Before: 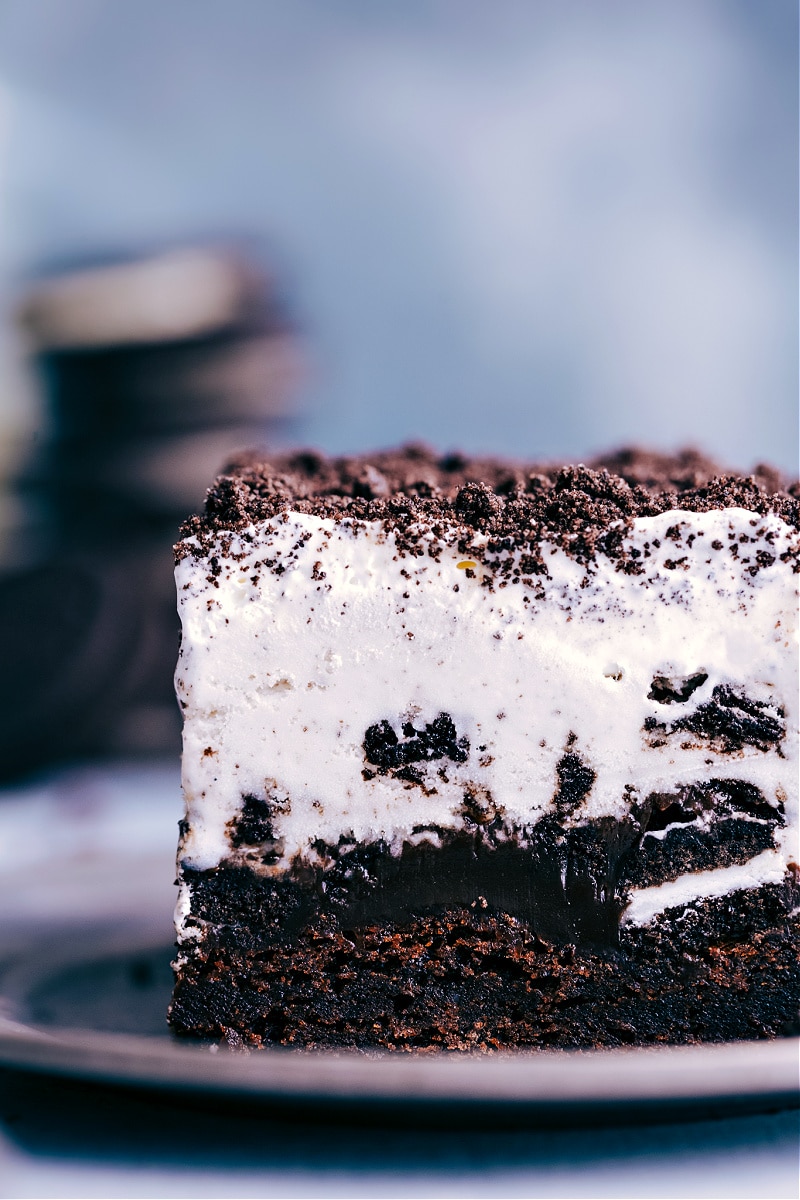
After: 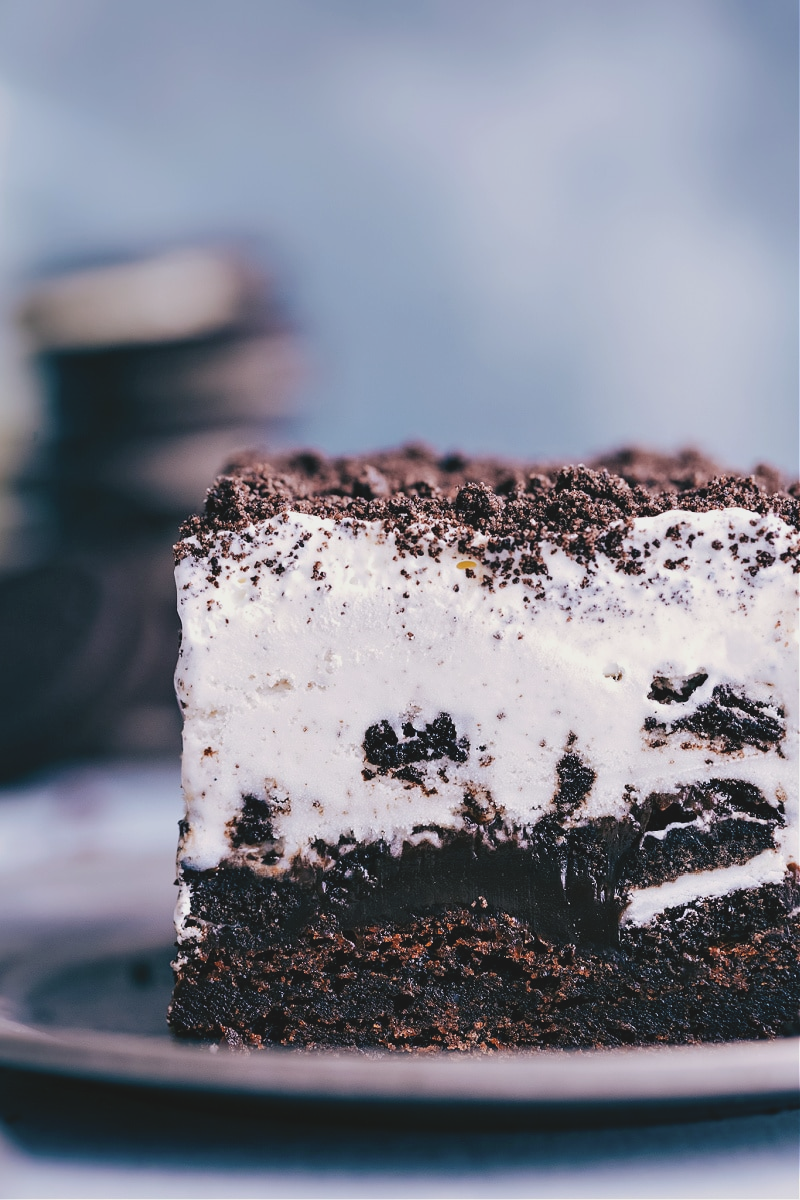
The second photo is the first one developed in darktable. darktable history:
contrast brightness saturation: contrast -0.133, brightness 0.041, saturation -0.139
